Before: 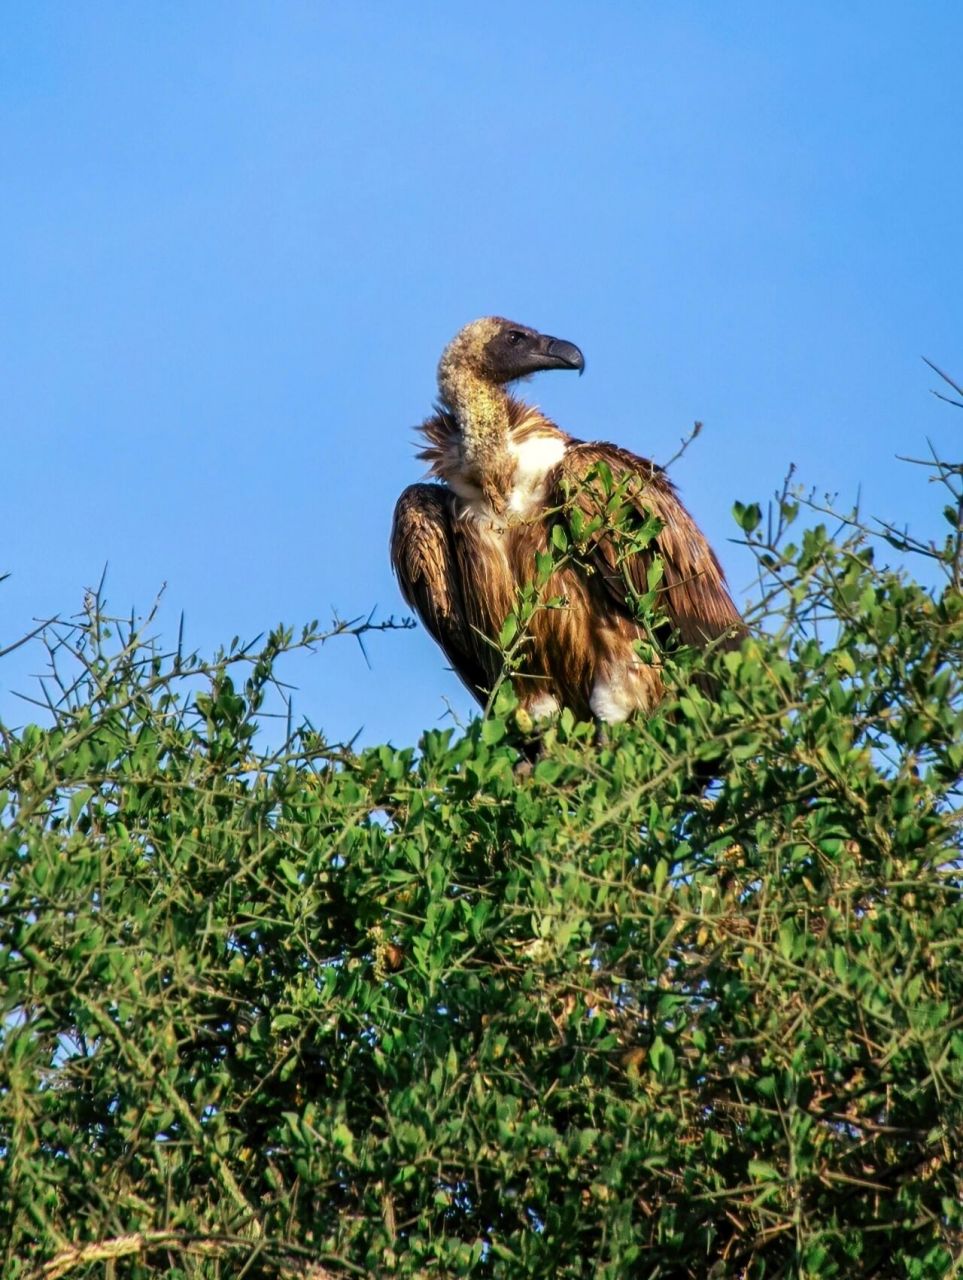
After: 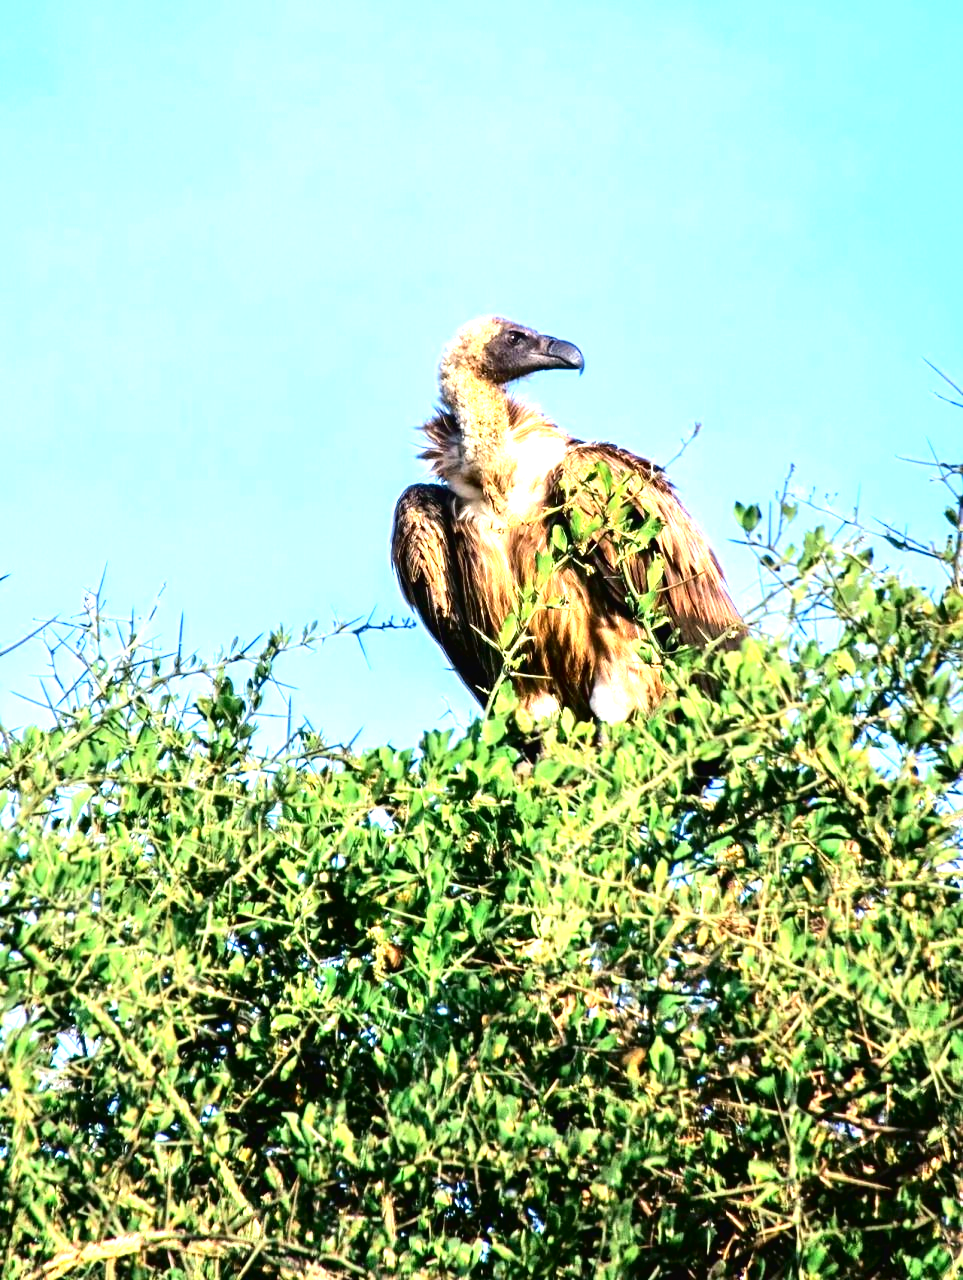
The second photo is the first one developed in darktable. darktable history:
tone equalizer: -8 EV -0.429 EV, -7 EV -0.383 EV, -6 EV -0.315 EV, -5 EV -0.257 EV, -3 EV 0.189 EV, -2 EV 0.321 EV, -1 EV 0.398 EV, +0 EV 0.433 EV
tone curve: curves: ch0 [(0, 0) (0.003, 0.02) (0.011, 0.021) (0.025, 0.022) (0.044, 0.023) (0.069, 0.026) (0.1, 0.04) (0.136, 0.06) (0.177, 0.092) (0.224, 0.127) (0.277, 0.176) (0.335, 0.258) (0.399, 0.349) (0.468, 0.444) (0.543, 0.546) (0.623, 0.649) (0.709, 0.754) (0.801, 0.842) (0.898, 0.922) (1, 1)], color space Lab, independent channels, preserve colors none
exposure: black level correction 0, exposure 1.439 EV, compensate highlight preservation false
